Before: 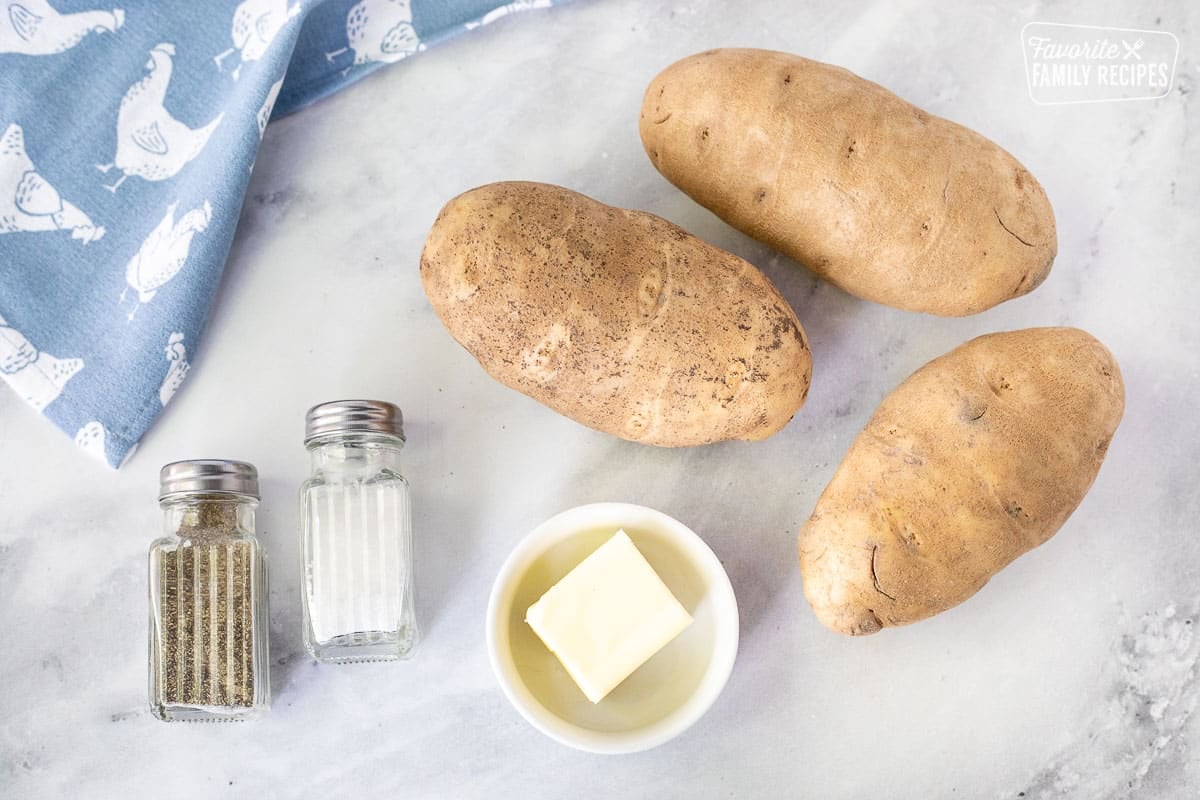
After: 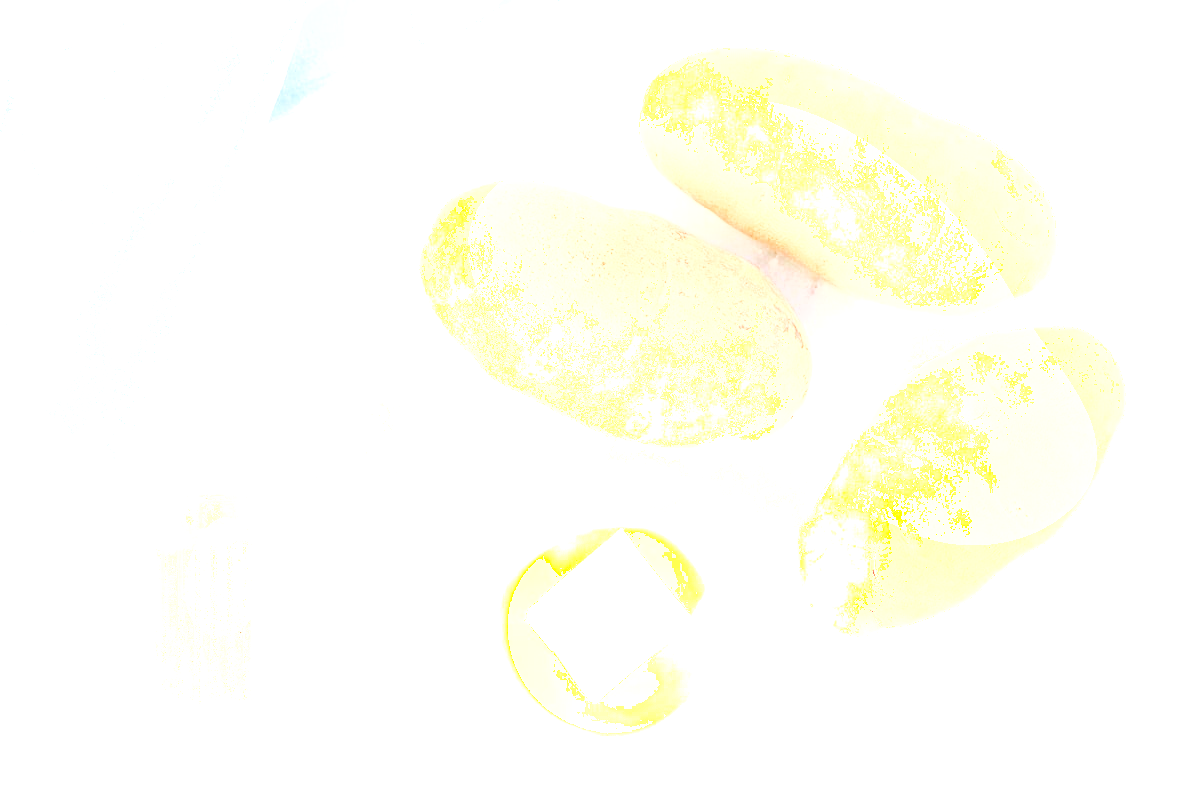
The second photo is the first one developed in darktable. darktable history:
local contrast: detail 110%
velvia: on, module defaults
color correction: highlights a* -0.137, highlights b* 0.137
shadows and highlights: highlights 70.7, soften with gaussian
levels: levels [0, 0.394, 0.787]
